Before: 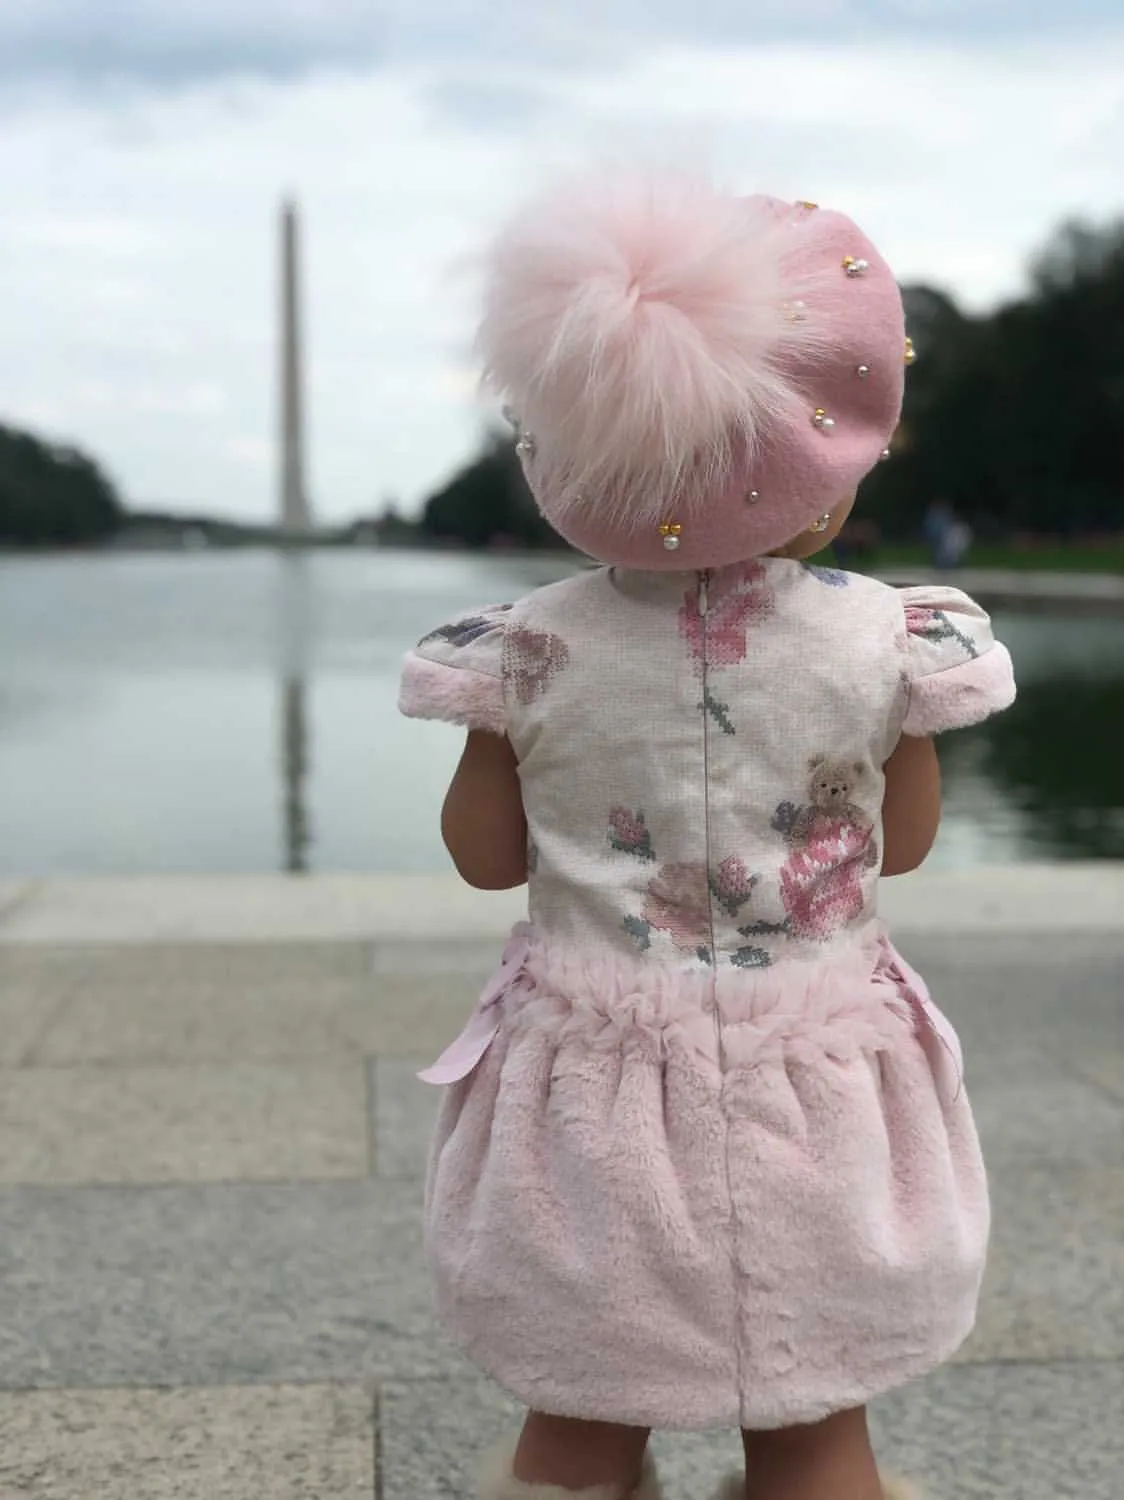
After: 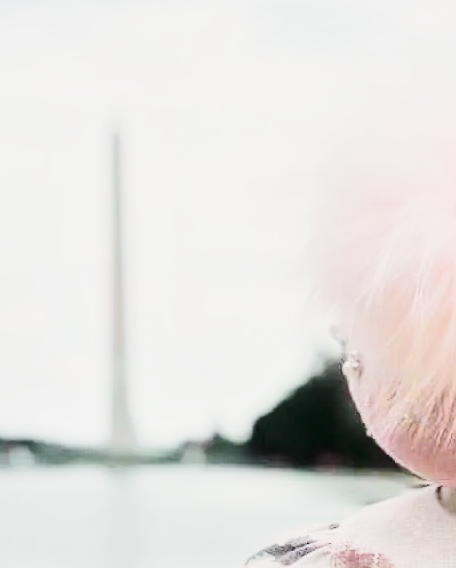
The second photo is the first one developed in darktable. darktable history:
crop: left 15.452%, top 5.459%, right 43.956%, bottom 56.62%
base curve: curves: ch0 [(0, 0) (0.028, 0.03) (0.121, 0.232) (0.46, 0.748) (0.859, 0.968) (1, 1)], preserve colors none
local contrast: mode bilateral grid, contrast 30, coarseness 25, midtone range 0.2
tone curve: curves: ch0 [(0, 0.019) (0.066, 0.043) (0.189, 0.182) (0.359, 0.417) (0.485, 0.576) (0.656, 0.734) (0.851, 0.861) (0.997, 0.959)]; ch1 [(0, 0) (0.179, 0.123) (0.381, 0.36) (0.425, 0.41) (0.474, 0.472) (0.499, 0.501) (0.514, 0.517) (0.571, 0.584) (0.649, 0.677) (0.812, 0.856) (1, 1)]; ch2 [(0, 0) (0.246, 0.214) (0.421, 0.427) (0.459, 0.484) (0.5, 0.504) (0.518, 0.523) (0.529, 0.544) (0.56, 0.581) (0.617, 0.631) (0.744, 0.734) (0.867, 0.821) (0.993, 0.889)], color space Lab, independent channels, preserve colors none
rgb curve: curves: ch0 [(0, 0) (0.284, 0.292) (0.505, 0.644) (1, 1)], compensate middle gray true
